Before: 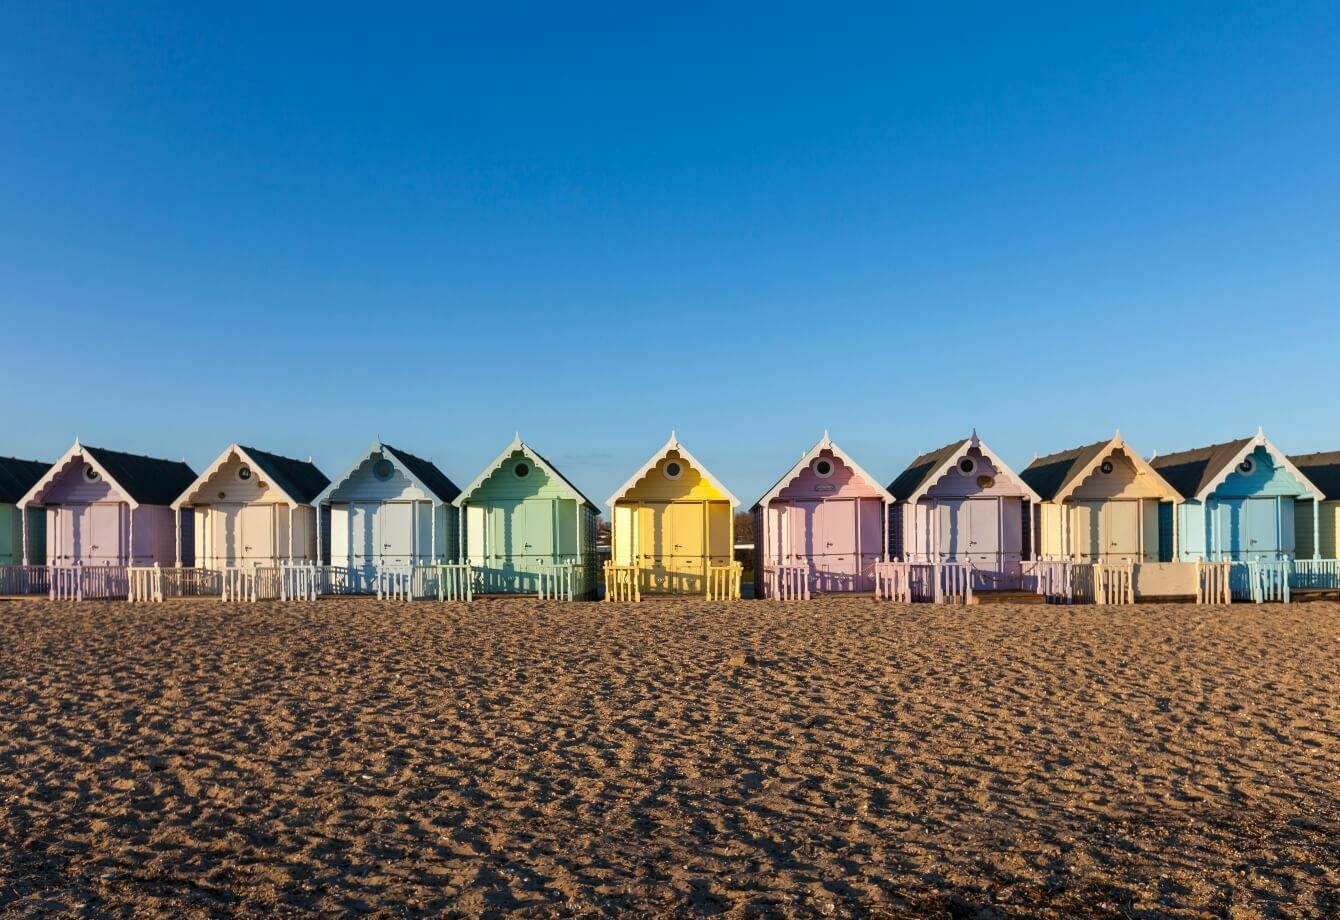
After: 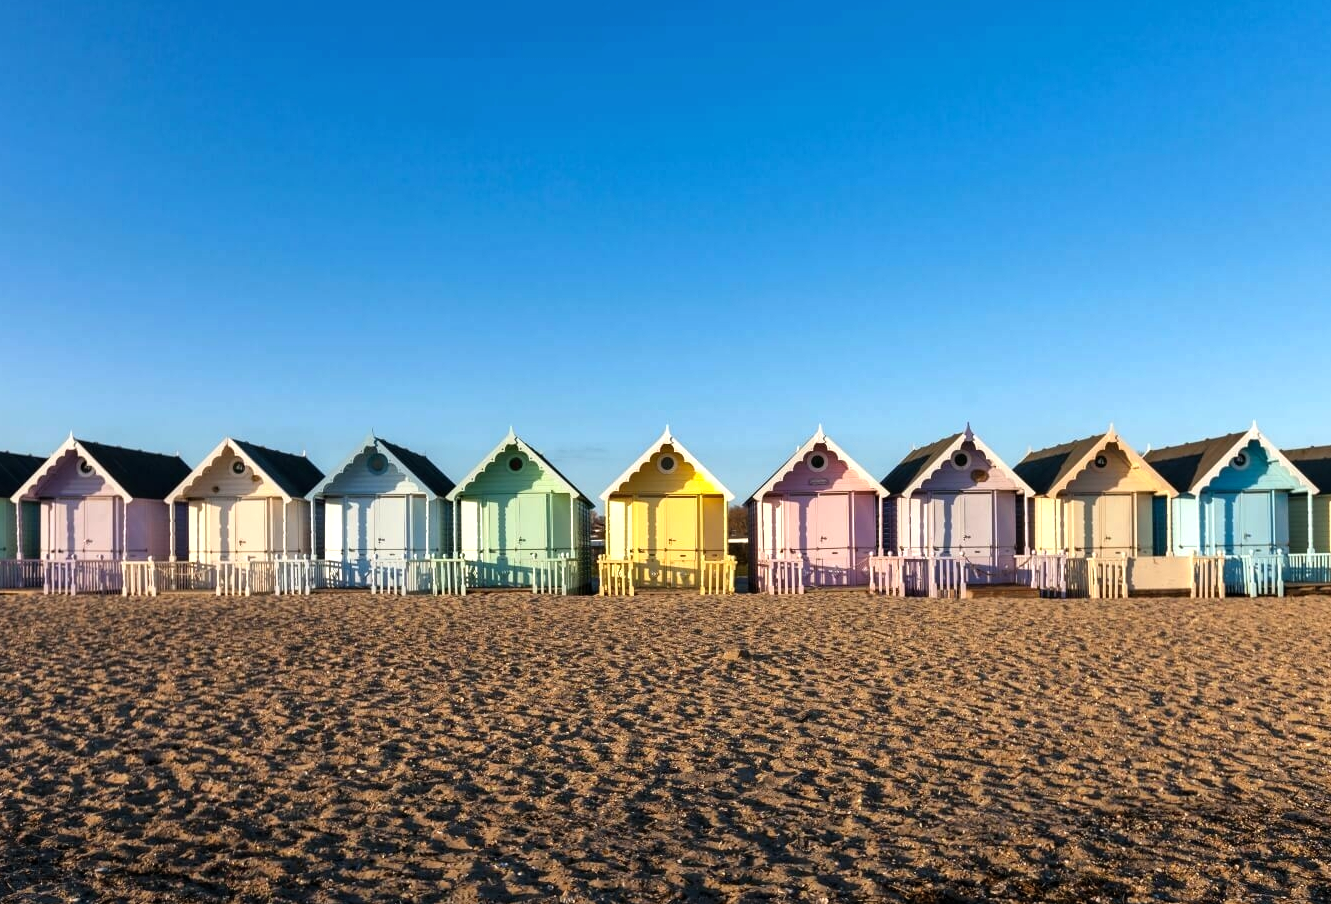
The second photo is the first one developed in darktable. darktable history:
tone equalizer: -8 EV -0.441 EV, -7 EV -0.402 EV, -6 EV -0.333 EV, -5 EV -0.25 EV, -3 EV 0.234 EV, -2 EV 0.327 EV, -1 EV 0.377 EV, +0 EV 0.445 EV
crop: left 0.482%, top 0.69%, right 0.145%, bottom 0.962%
shadows and highlights: shadows 12.07, white point adjustment 1.26, soften with gaussian
